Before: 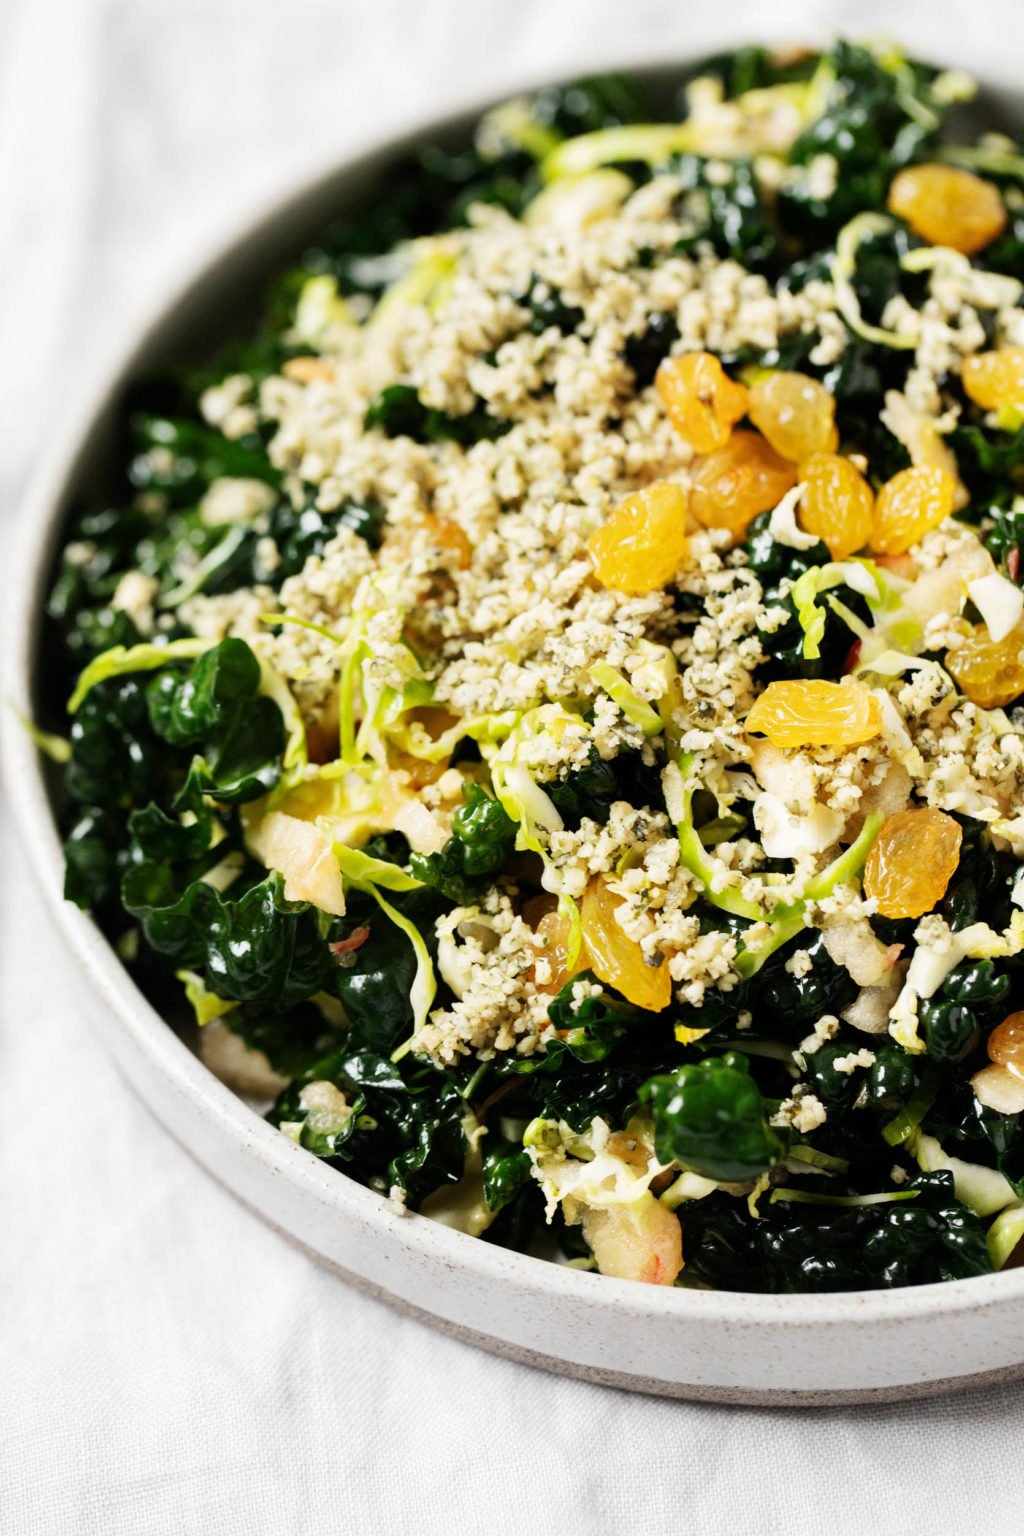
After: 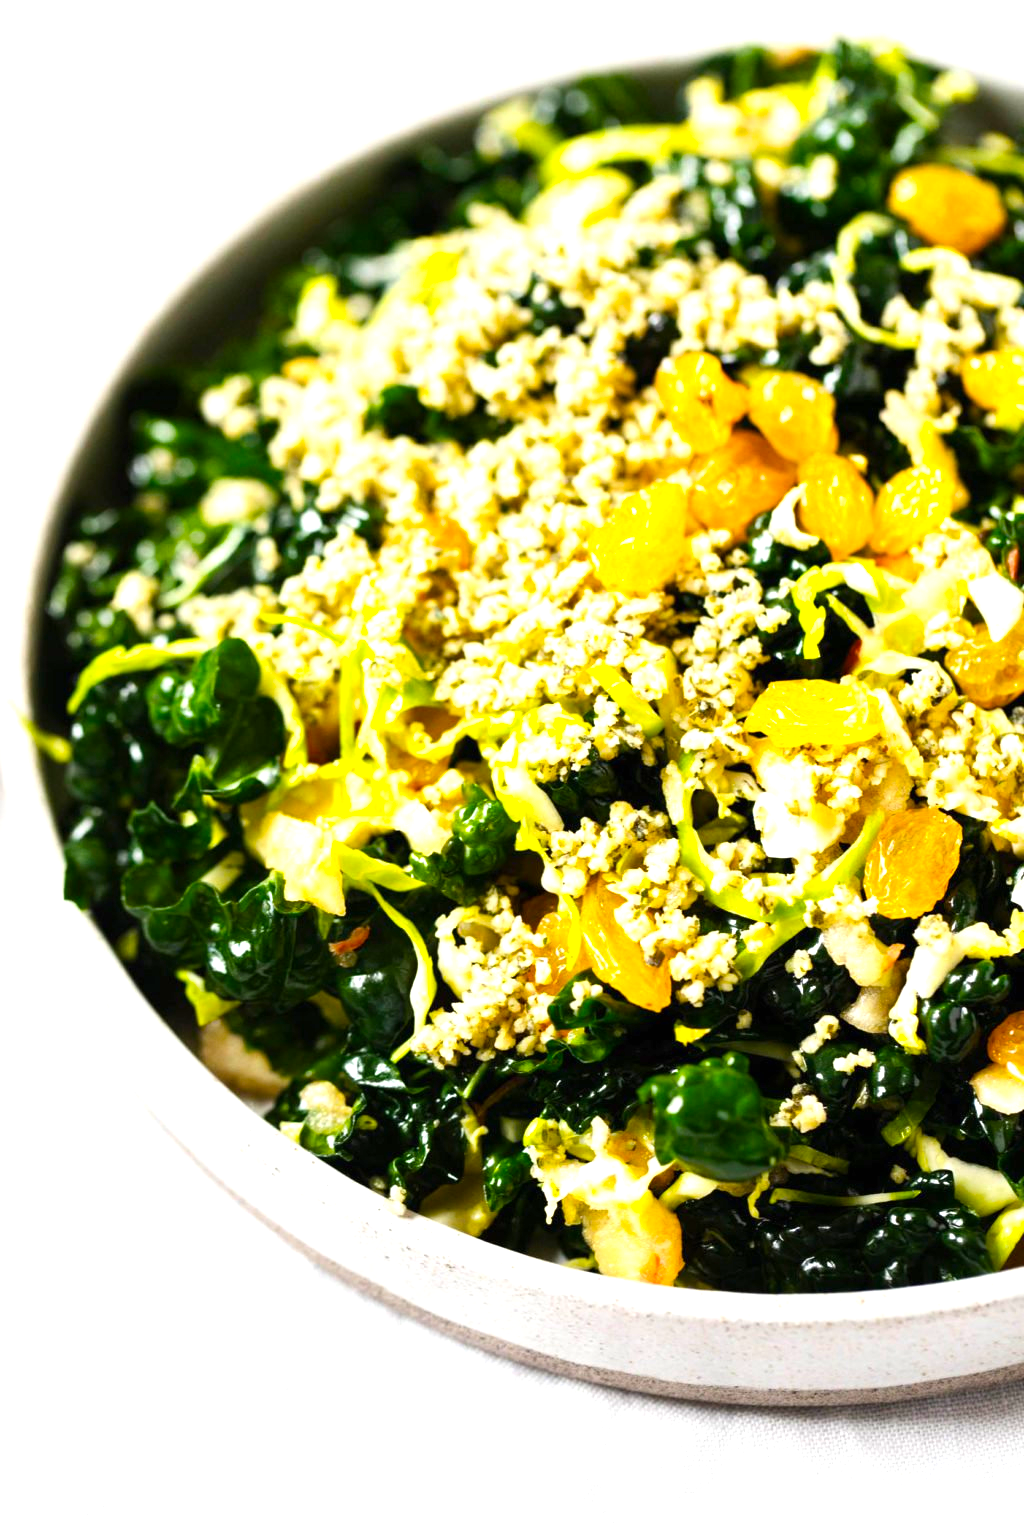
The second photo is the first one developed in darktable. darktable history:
color balance rgb: linear chroma grading › global chroma 15%, perceptual saturation grading › global saturation 30%
exposure: black level correction 0, exposure 0.7 EV, compensate exposure bias true, compensate highlight preservation false
